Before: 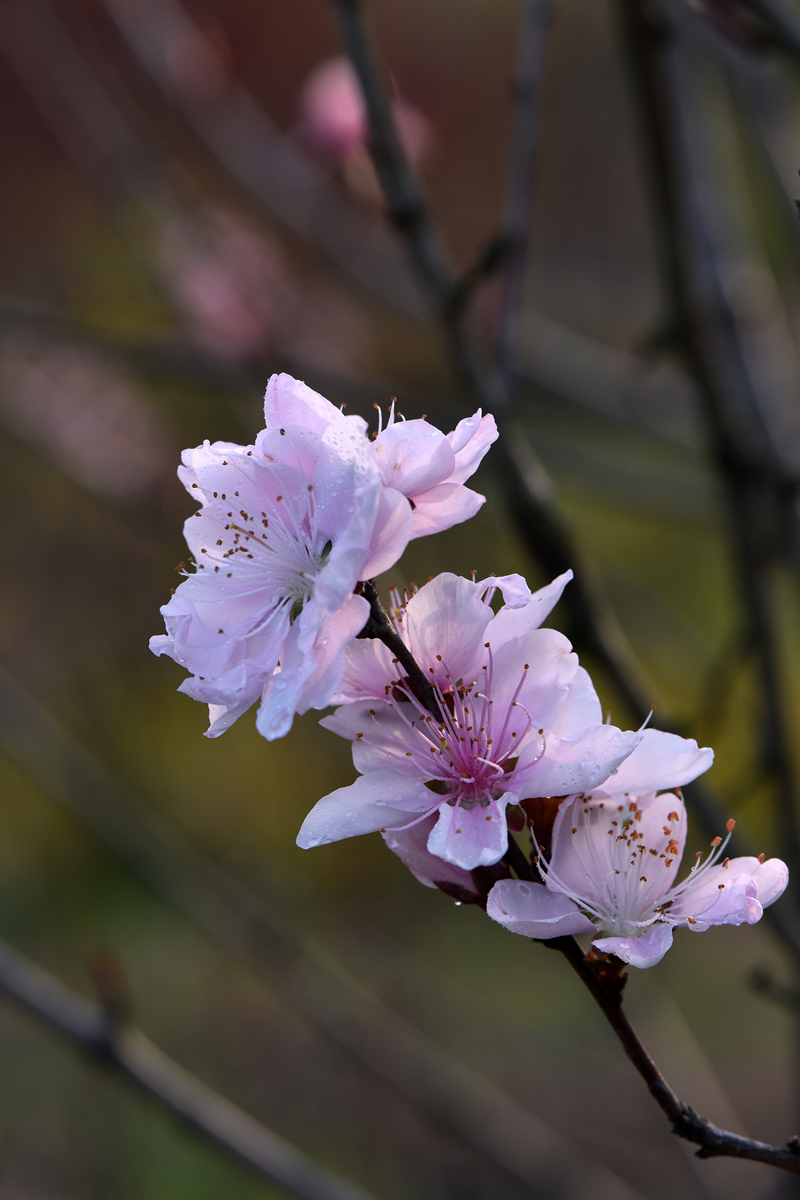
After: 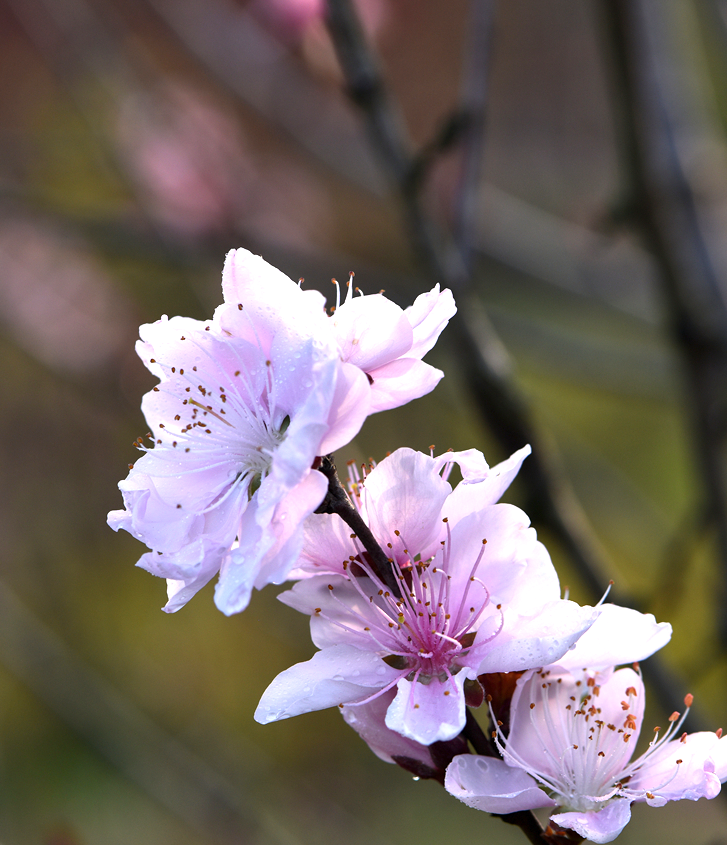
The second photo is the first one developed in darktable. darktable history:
exposure: exposure 0.202 EV, compensate exposure bias true, compensate highlight preservation false
crop: left 5.363%, top 10.441%, right 3.686%, bottom 19.084%
